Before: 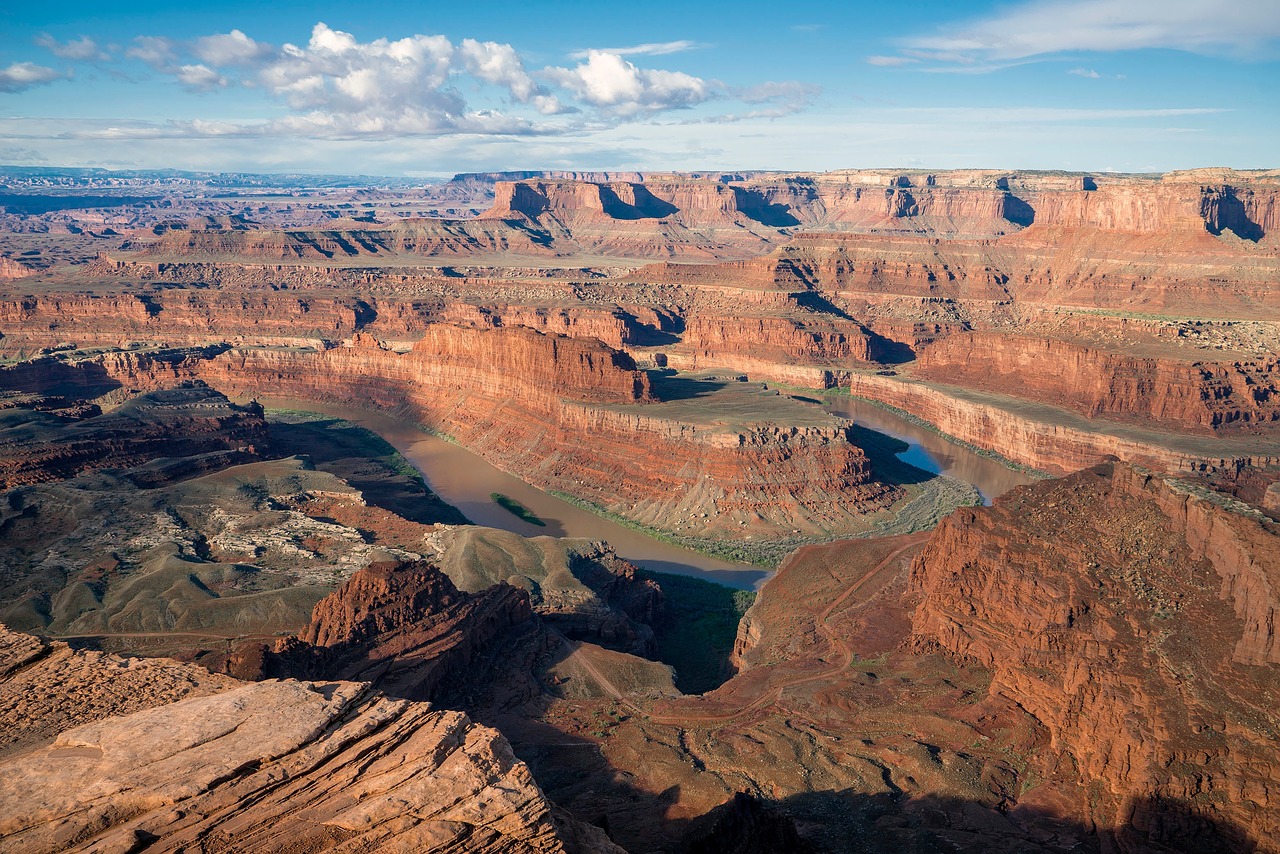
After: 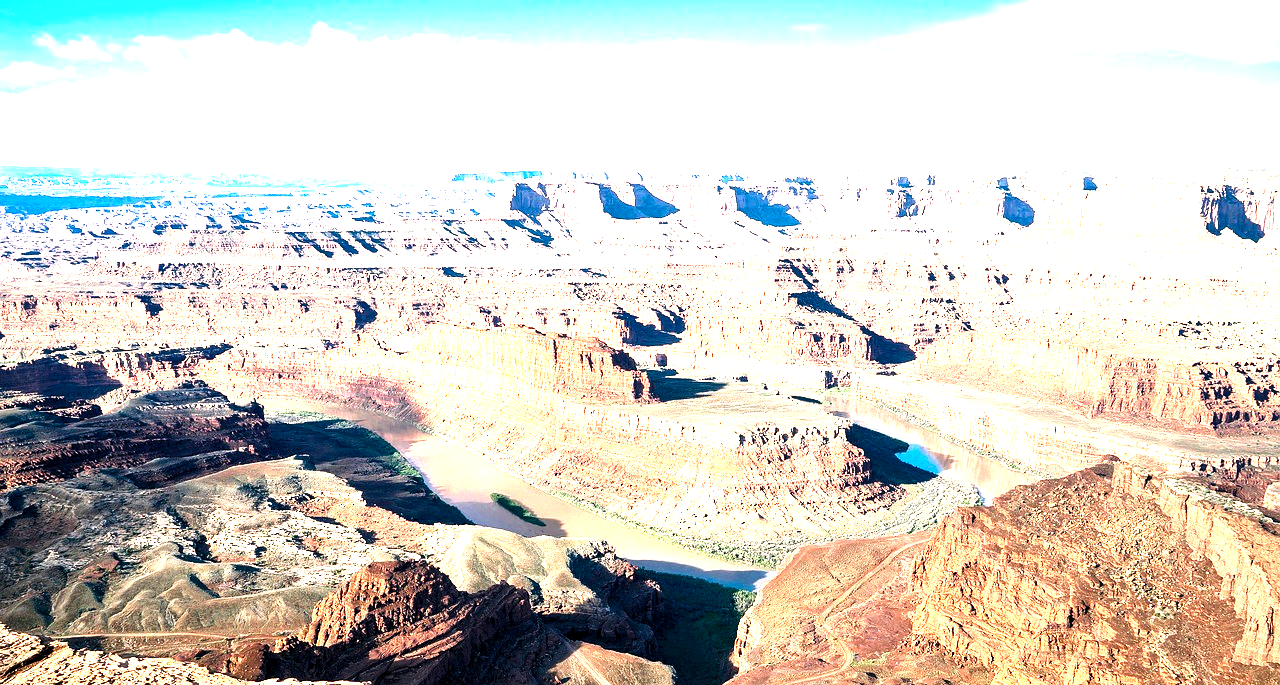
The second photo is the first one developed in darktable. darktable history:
exposure: black level correction 0.001, exposure 1.118 EV, compensate exposure bias true, compensate highlight preservation false
crop: bottom 19.678%
levels: levels [0.012, 0.367, 0.697]
contrast brightness saturation: contrast 0.215
